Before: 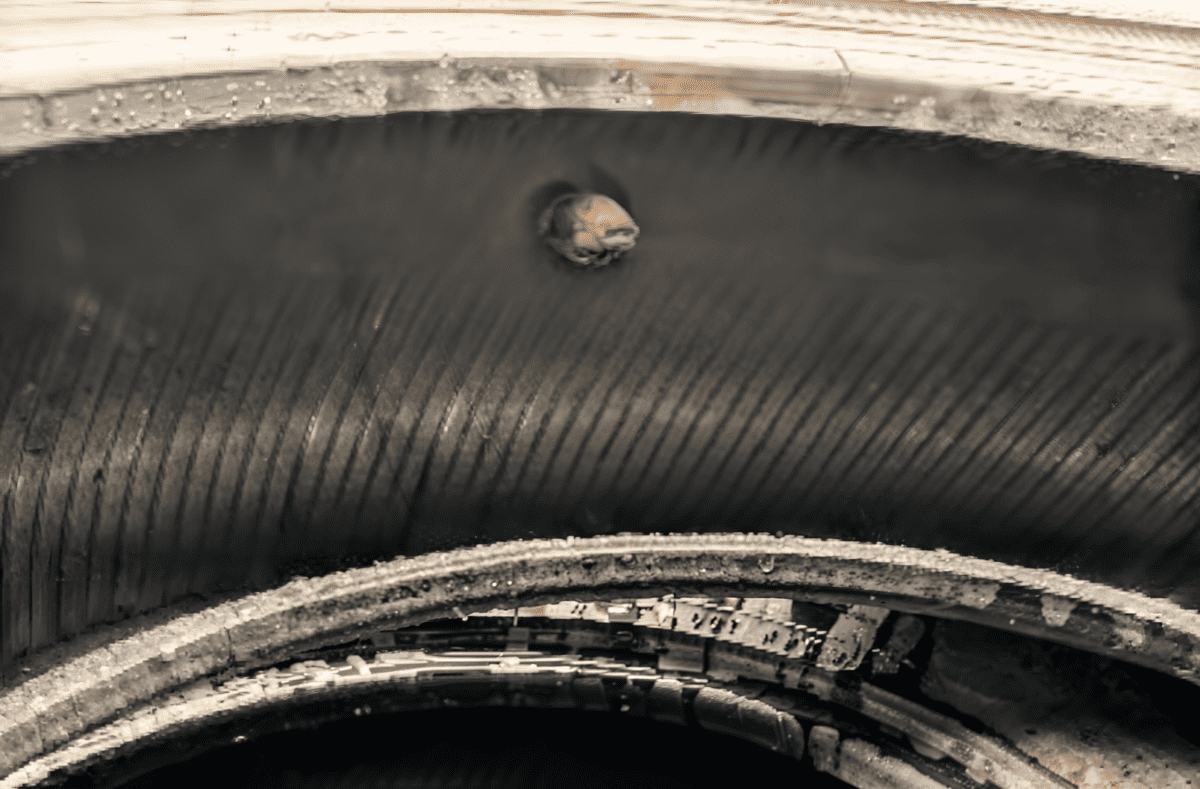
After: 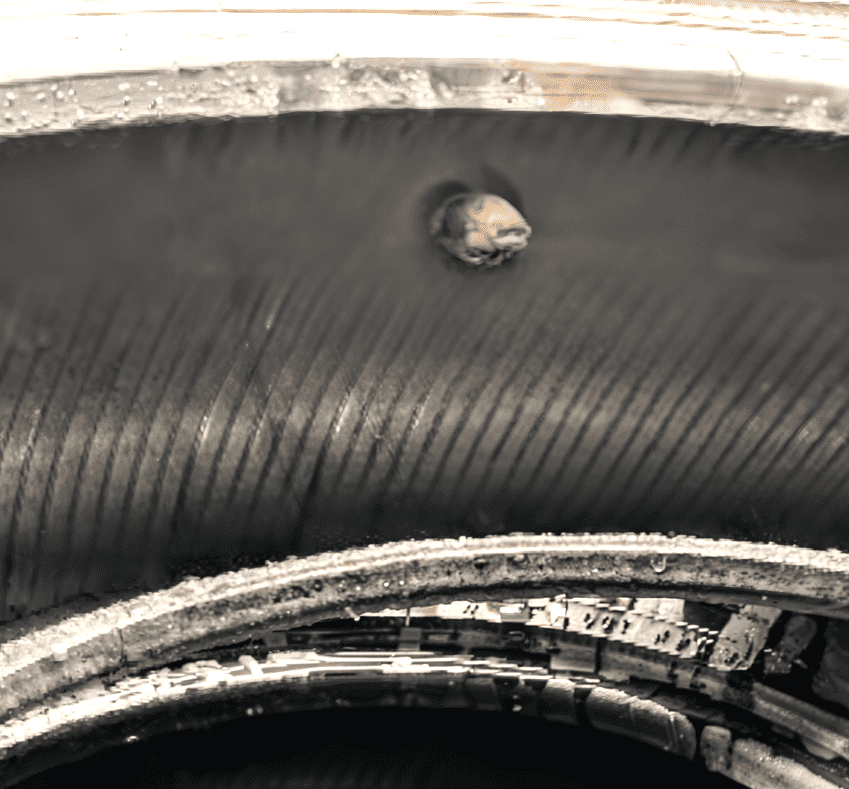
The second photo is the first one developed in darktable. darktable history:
color correction: highlights b* 0.034, saturation 0.773
exposure: exposure 0.61 EV, compensate highlight preservation false
crop and rotate: left 9.019%, right 20.189%
